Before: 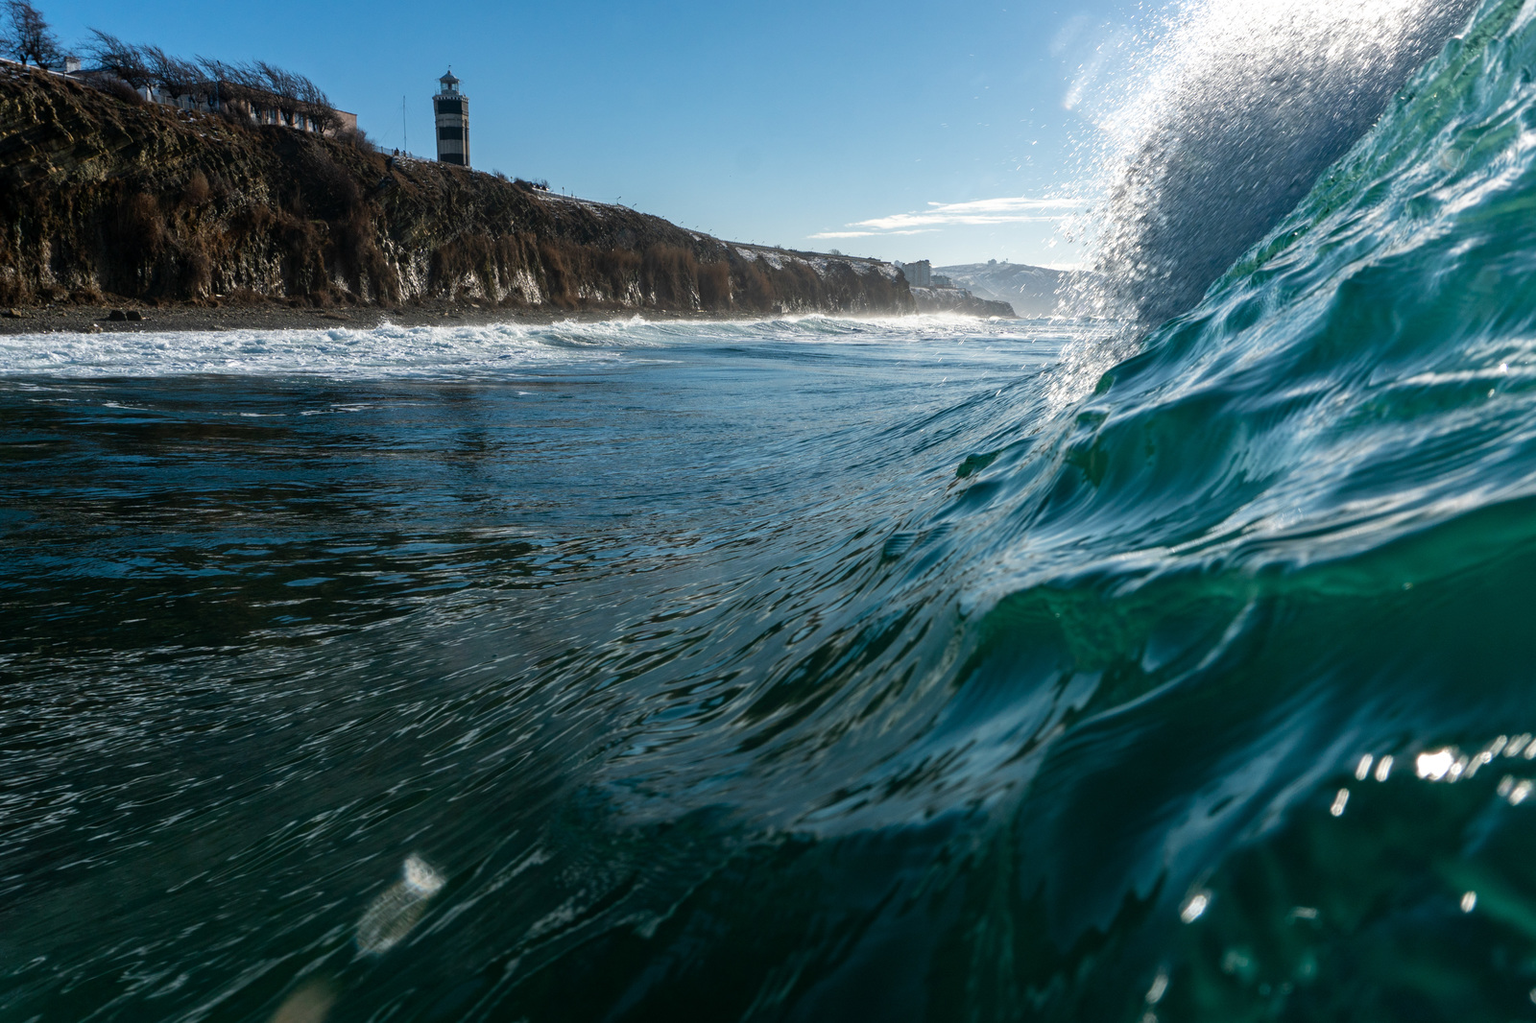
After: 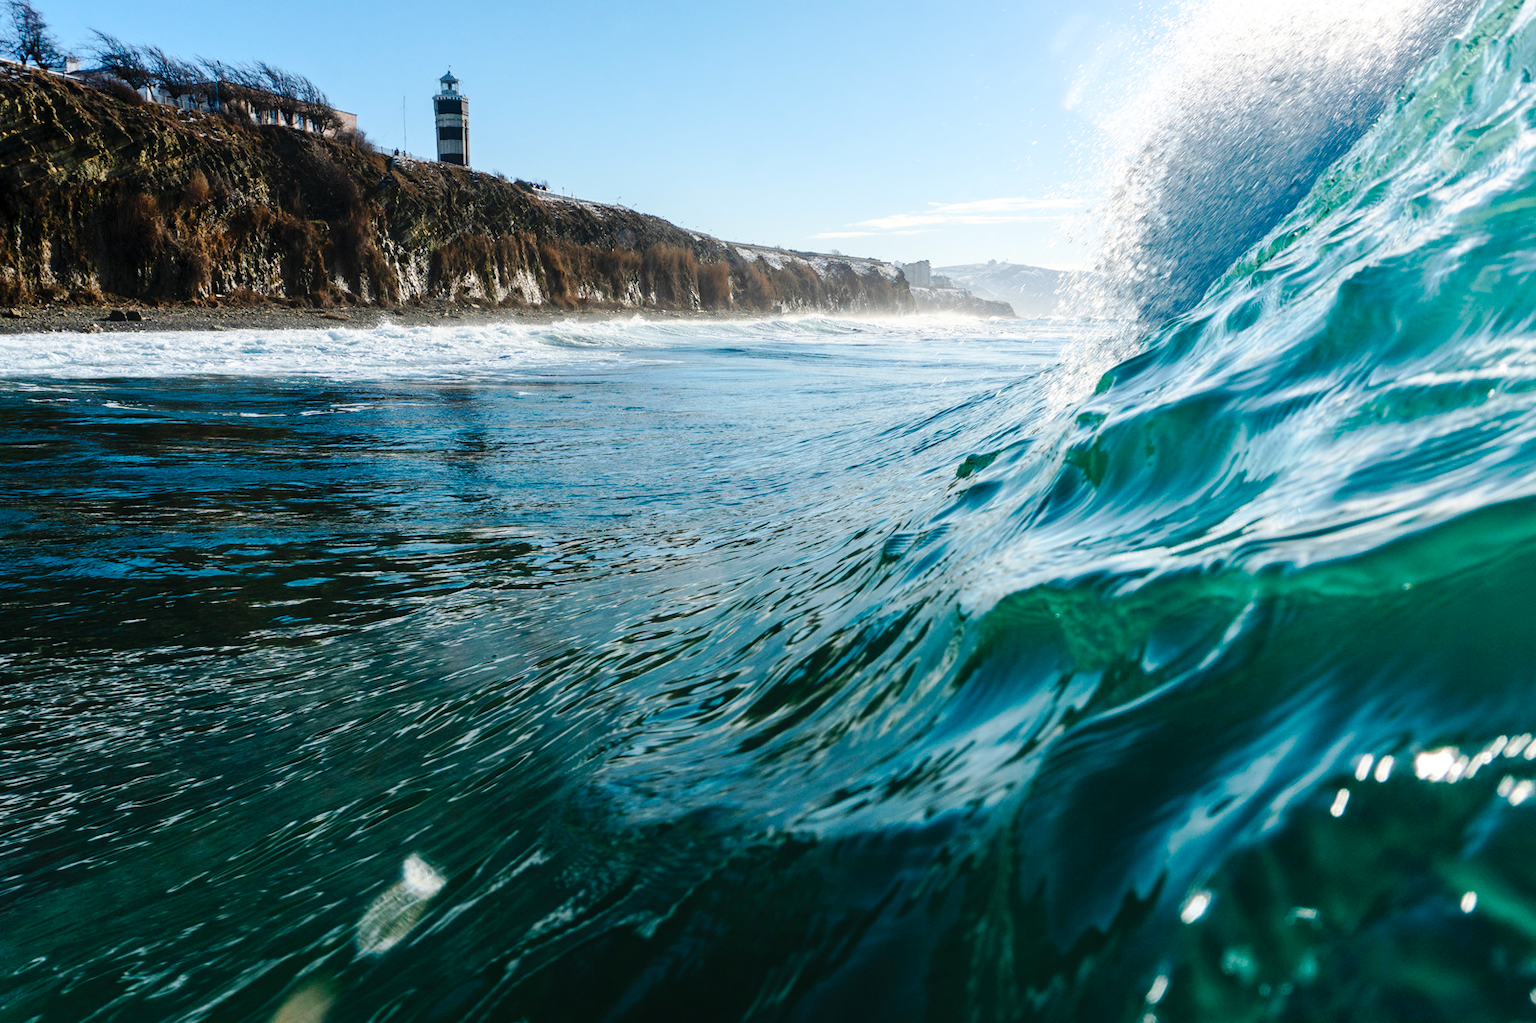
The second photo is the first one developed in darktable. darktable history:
tone curve: curves: ch0 [(0, 0) (0.131, 0.135) (0.288, 0.372) (0.451, 0.608) (0.612, 0.739) (0.736, 0.832) (1, 1)]; ch1 [(0, 0) (0.392, 0.398) (0.487, 0.471) (0.496, 0.493) (0.519, 0.531) (0.557, 0.591) (0.581, 0.639) (0.622, 0.711) (1, 1)]; ch2 [(0, 0) (0.388, 0.344) (0.438, 0.425) (0.476, 0.482) (0.502, 0.508) (0.524, 0.531) (0.538, 0.58) (0.58, 0.621) (0.613, 0.679) (0.655, 0.738) (1, 1)], preserve colors none
contrast brightness saturation: contrast 0.195, brightness 0.159, saturation 0.222
